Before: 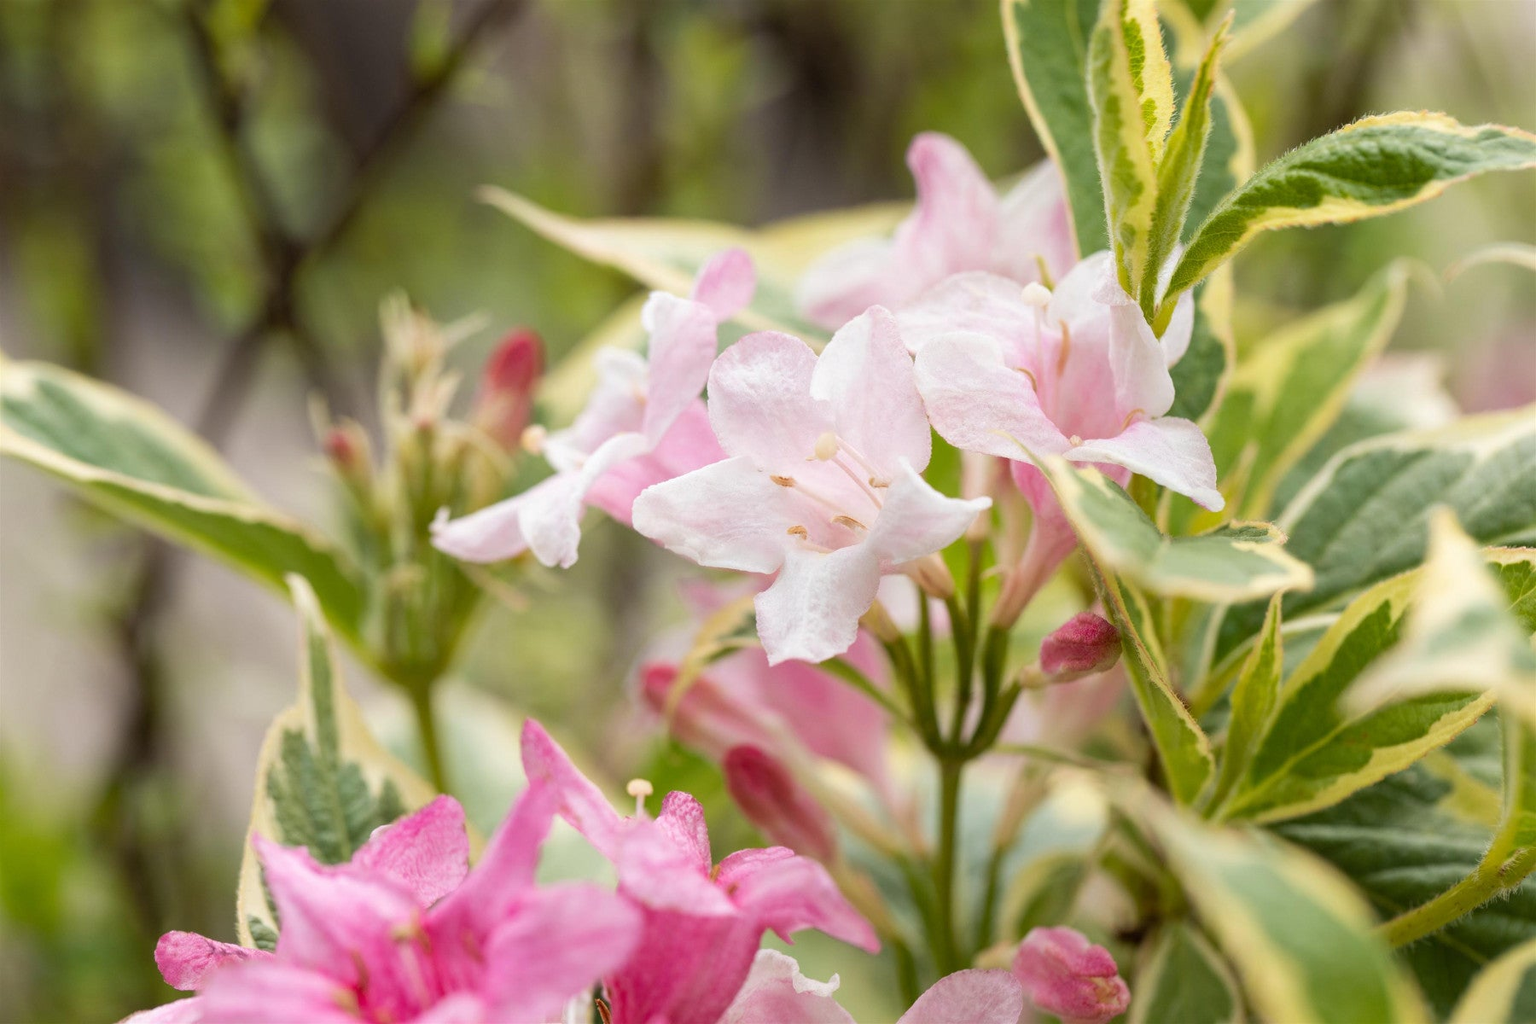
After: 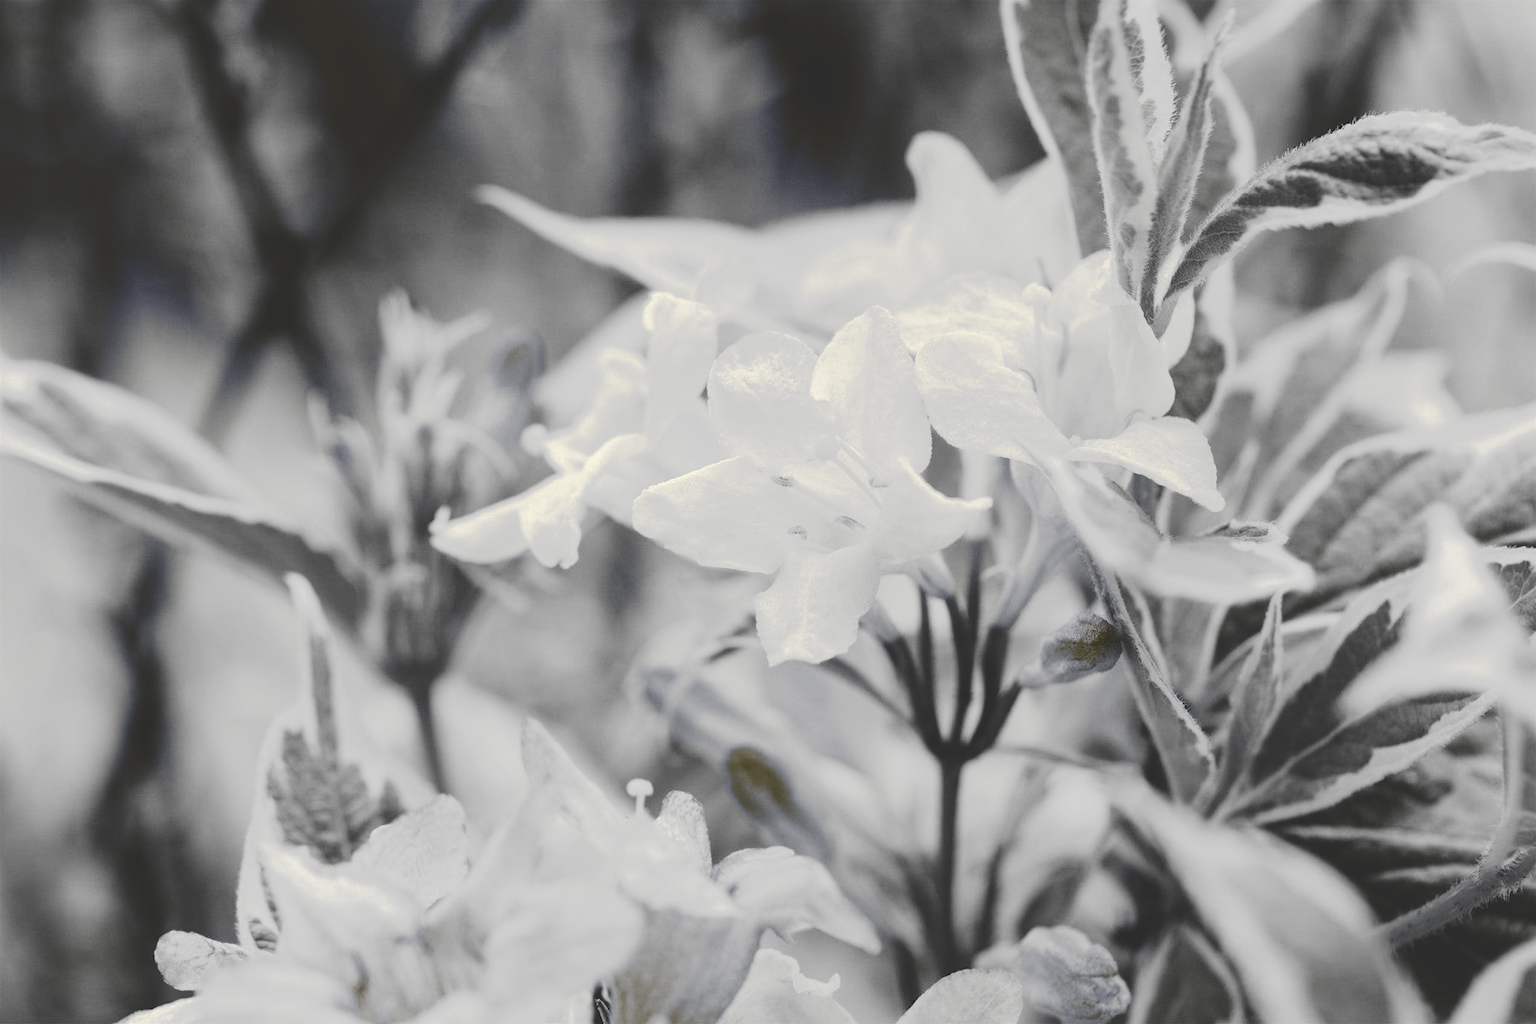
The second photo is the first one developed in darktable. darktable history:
tone curve: curves: ch0 [(0, 0) (0.003, 0.185) (0.011, 0.185) (0.025, 0.187) (0.044, 0.185) (0.069, 0.185) (0.1, 0.18) (0.136, 0.18) (0.177, 0.179) (0.224, 0.202) (0.277, 0.252) (0.335, 0.343) (0.399, 0.452) (0.468, 0.553) (0.543, 0.643) (0.623, 0.717) (0.709, 0.778) (0.801, 0.82) (0.898, 0.856) (1, 1)], preserve colors none
color look up table: target L [85.98, 81.69, 87.41, 81.69, 55.28, 48.57, 56.32, 58.64, 31.46, 24.42, 203.09, 73.68, 70.73, 68.49, 64.74, 63.22, 46.97, 37.41, 36.57, 25.32, 28.56, 18.94, 19.87, 19.87, 90.24, 93.05, 63.98, 68.49, 80.24, 75.88, 63.98, 63.22, 83.84, 44, 47.5, 56.32, 23.52, 30.3, 46.03, 18.94, 21.25, 97.23, 100, 90.24, 81.69, 71.47, 50.43, 46.43, 20.79], target a [-0.101, -0.002, -0.002, -0.002, 0.001, 0.001, 0, -0.001, 0.001, 0, 0, -0.002, -0.002, -0.001, 0, -0.001, 0.001, 0.001, 0.001, 0, 0.001, -1.61, -0.001, -0.001, -0.1, -0.099, 0, -0.001, -0.103, -0.002, 0, -0.001, -0.002, 0.001, 0.001, 0, 0, 0.001, 0, -1.61, 0, -0.474, -0.285, -0.1, -0.002, -0.002, 0, 0, 0], target b [1.25, 0.021, 0.02, 0.021, -0.003, -0.003, 0.002, 0.02, -0.004, 0.007, -0.002, 0.021, 0.022, 0.002, 0.002, 0.021, -0.003, -0.005, -0.003, -0.001, -0.004, 31.74, 0.007, 0.007, 1.236, 1.228, 0.002, 0.002, 1.268, 0.021, 0.002, 0.021, 0.02, -0.003, -0.003, 0.002, -0.003, -0.004, 0.002, 31.74, -0.001, 6.025, 3.593, 1.236, 0.021, 0.022, -0.003, 0.002, 0.006], num patches 49
